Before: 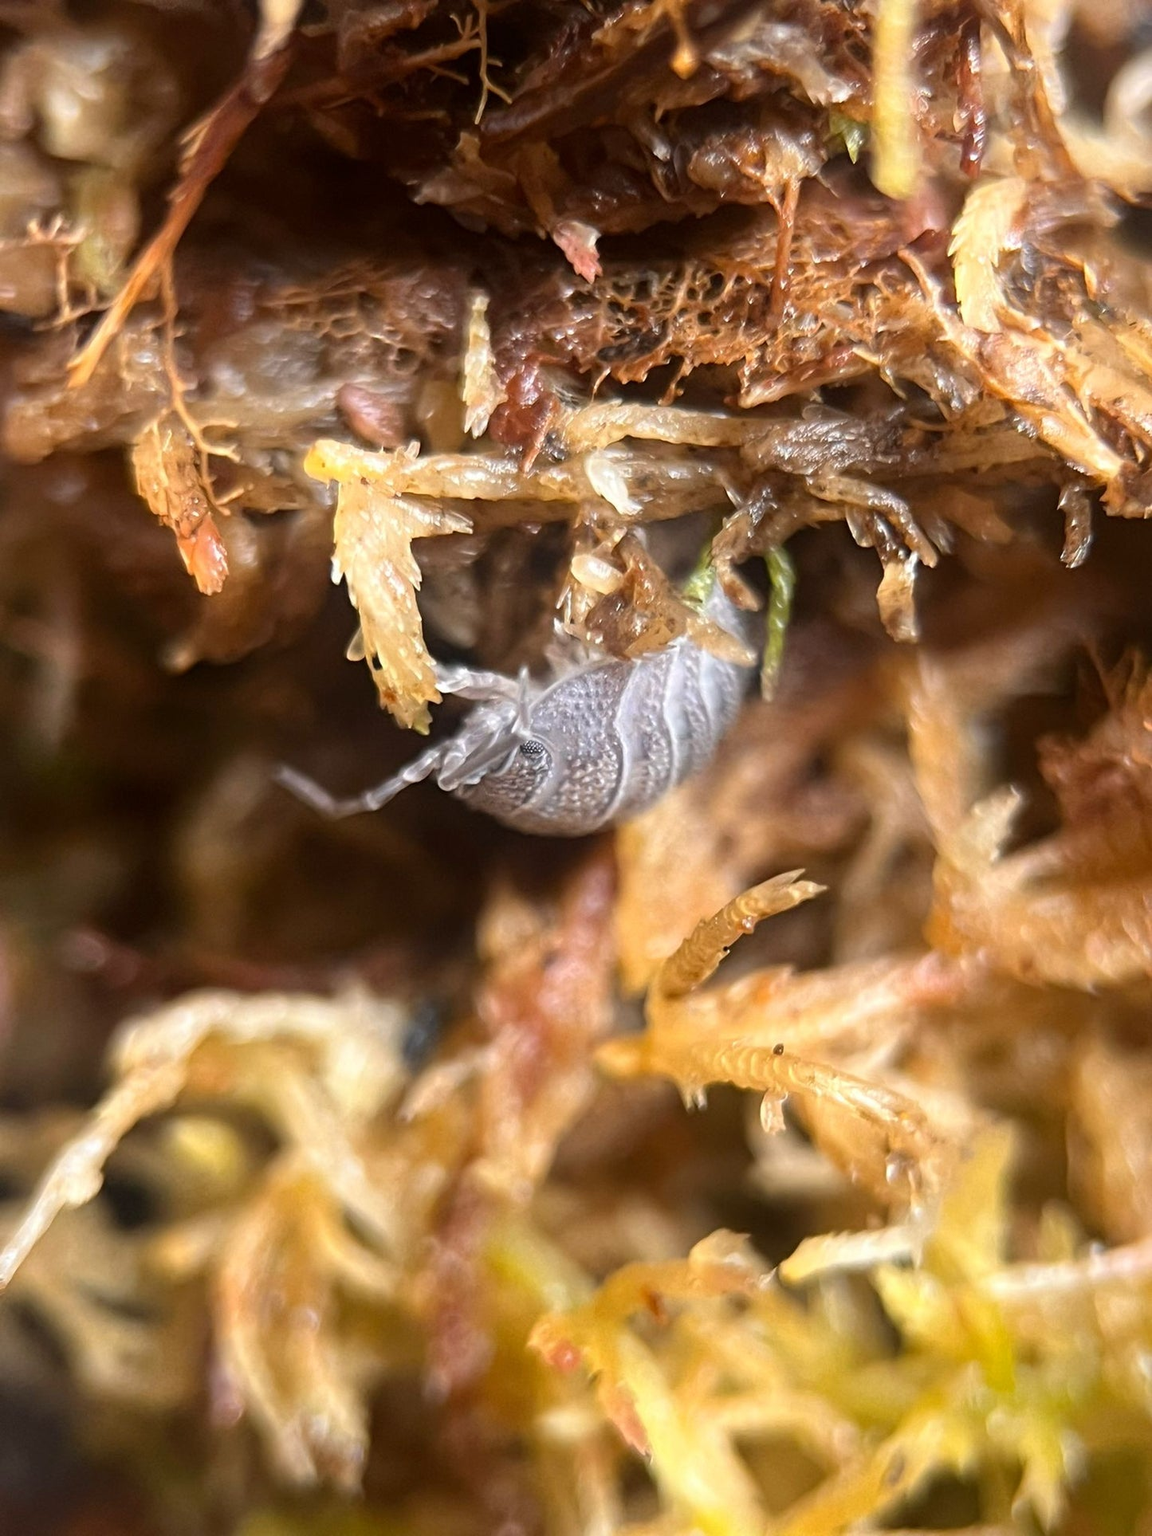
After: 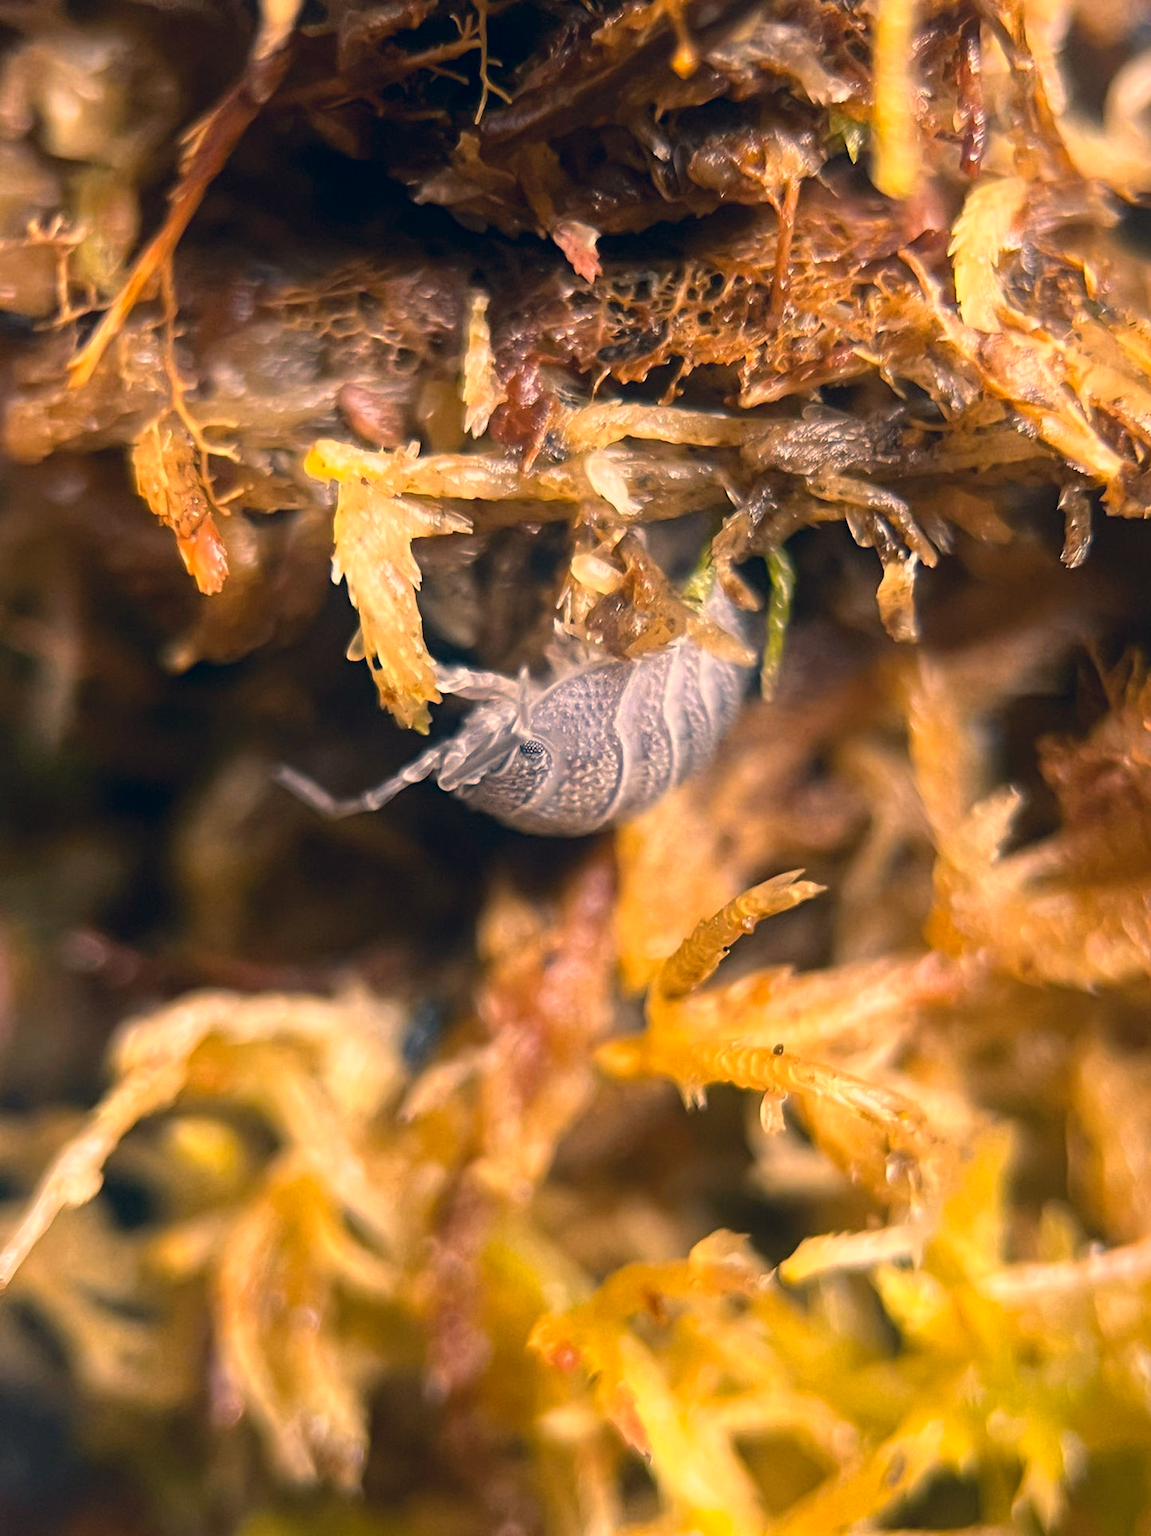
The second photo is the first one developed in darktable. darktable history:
color balance rgb: highlights gain › chroma 2.983%, highlights gain › hue 54.49°, perceptual saturation grading › global saturation 9.851%, global vibrance 9.301%
color correction: highlights a* 10.37, highlights b* 13.99, shadows a* -9.79, shadows b* -14.85
